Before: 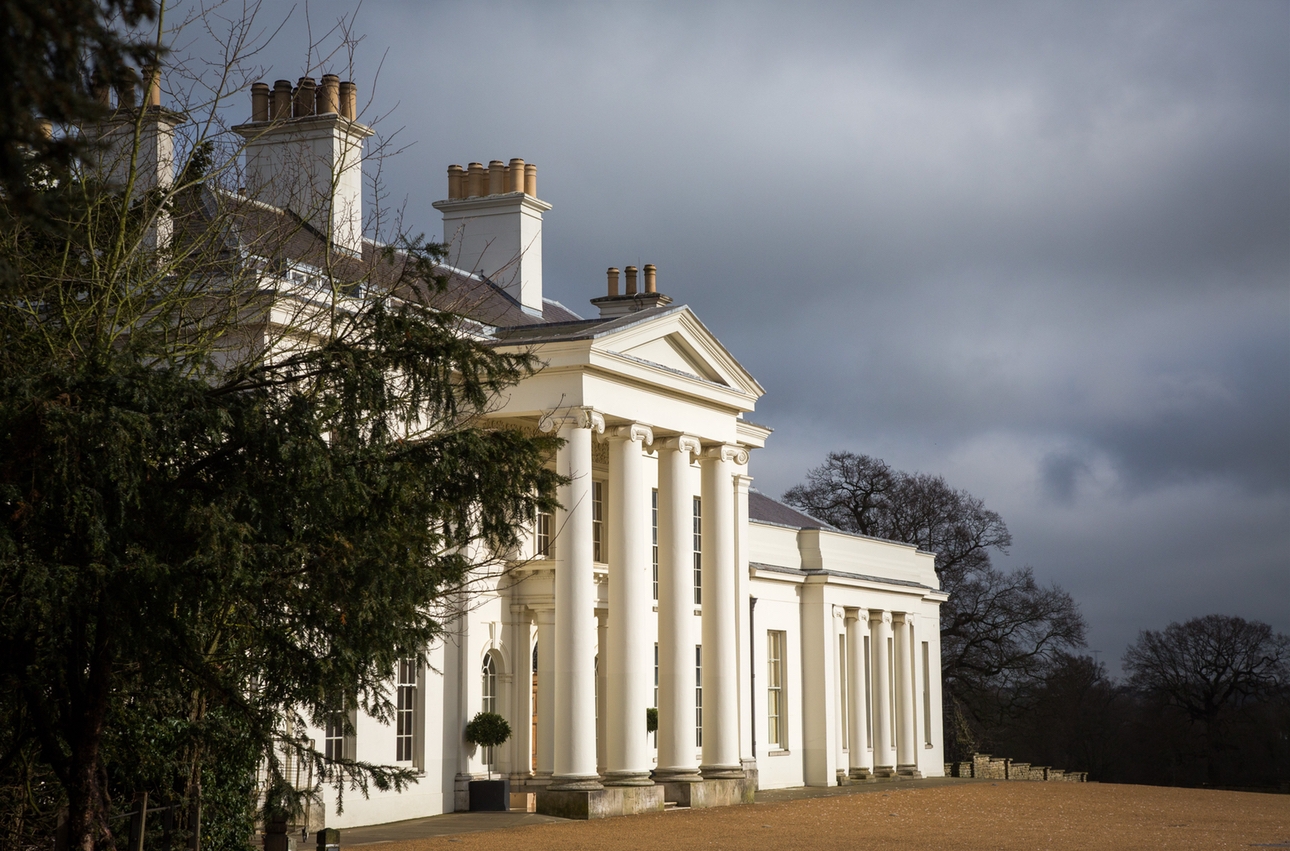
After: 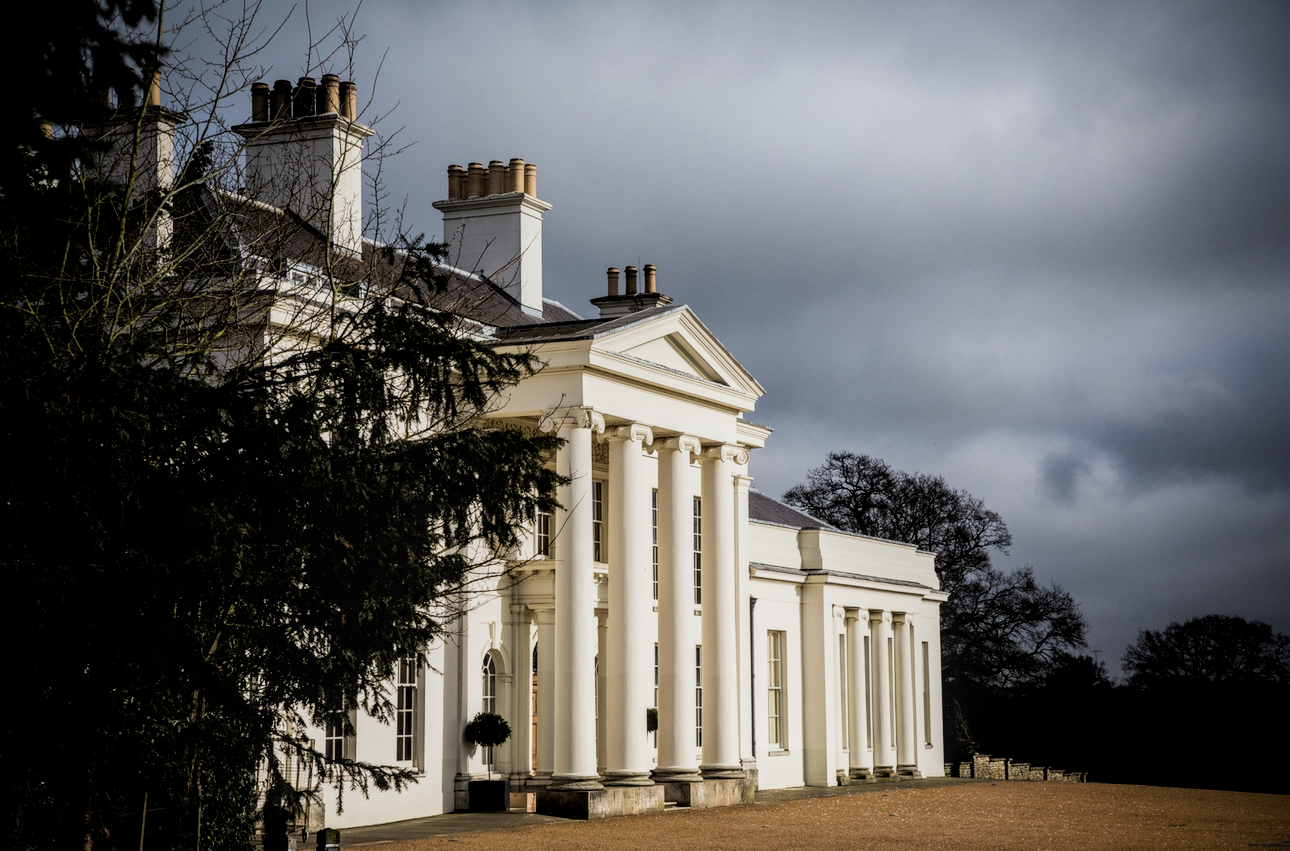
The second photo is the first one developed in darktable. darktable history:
local contrast: on, module defaults
vignetting: brightness -0.989, saturation 0.492
filmic rgb: black relative exposure -4.97 EV, white relative exposure 3.97 EV, hardness 2.9, contrast 1.383
